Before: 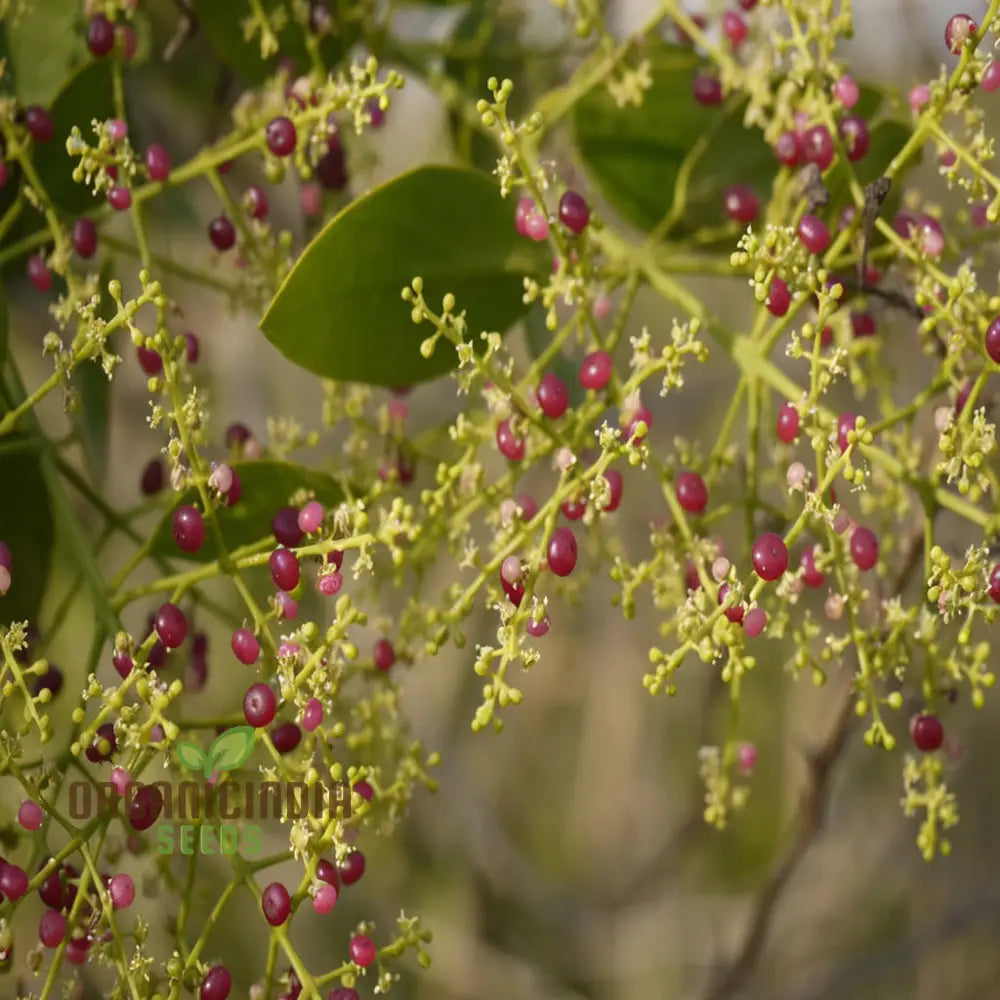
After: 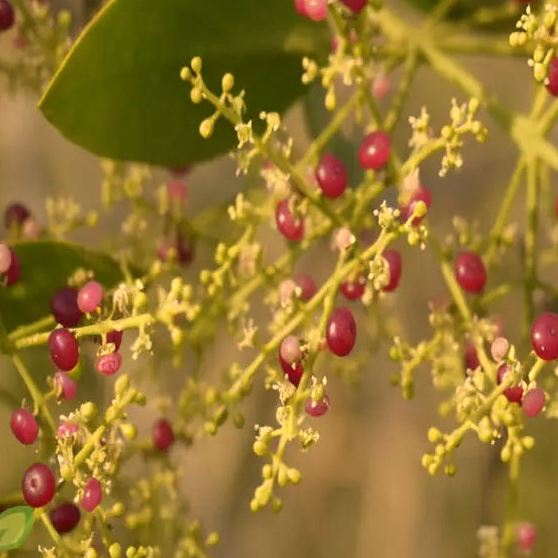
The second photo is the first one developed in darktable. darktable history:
white balance: red 1.138, green 0.996, blue 0.812
crop and rotate: left 22.13%, top 22.054%, right 22.026%, bottom 22.102%
